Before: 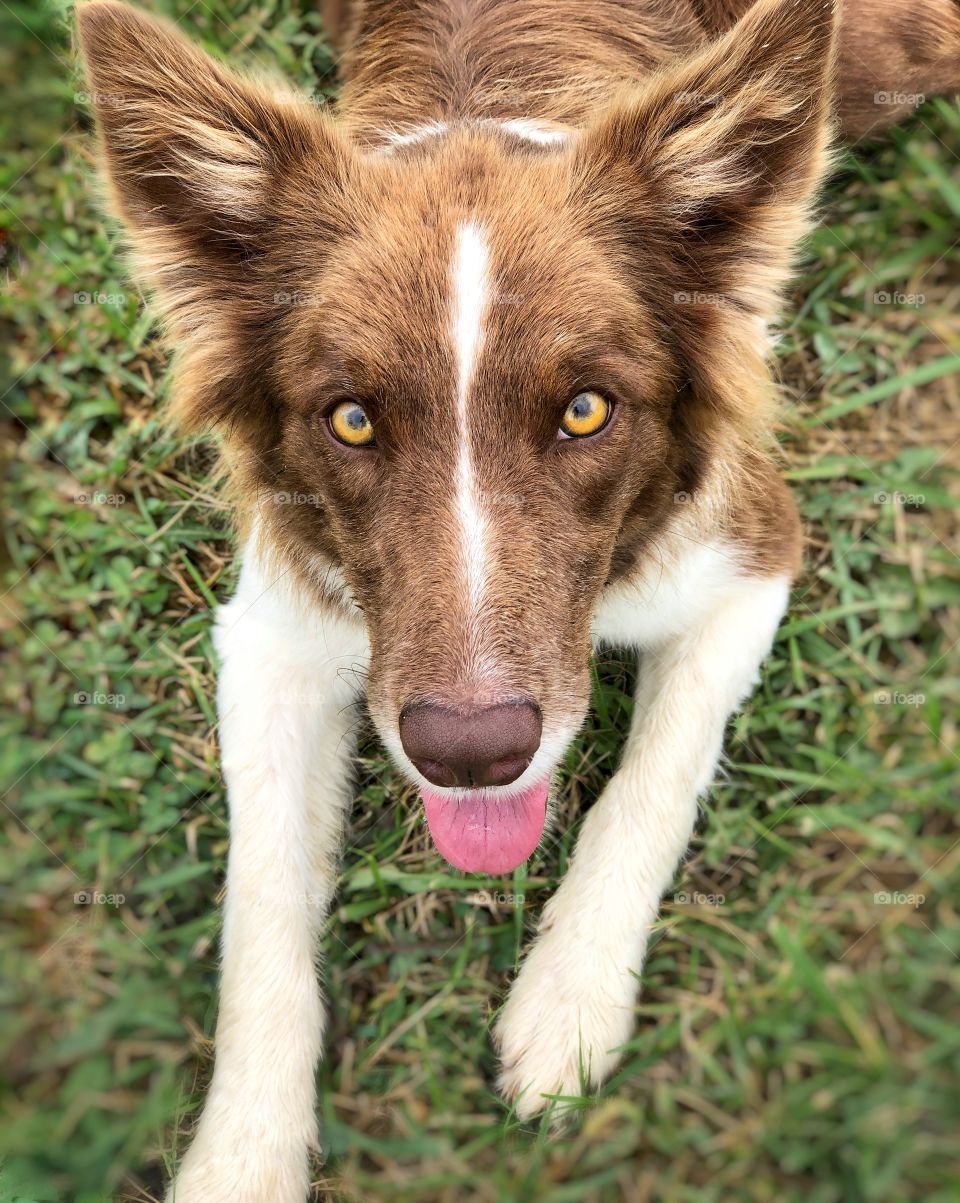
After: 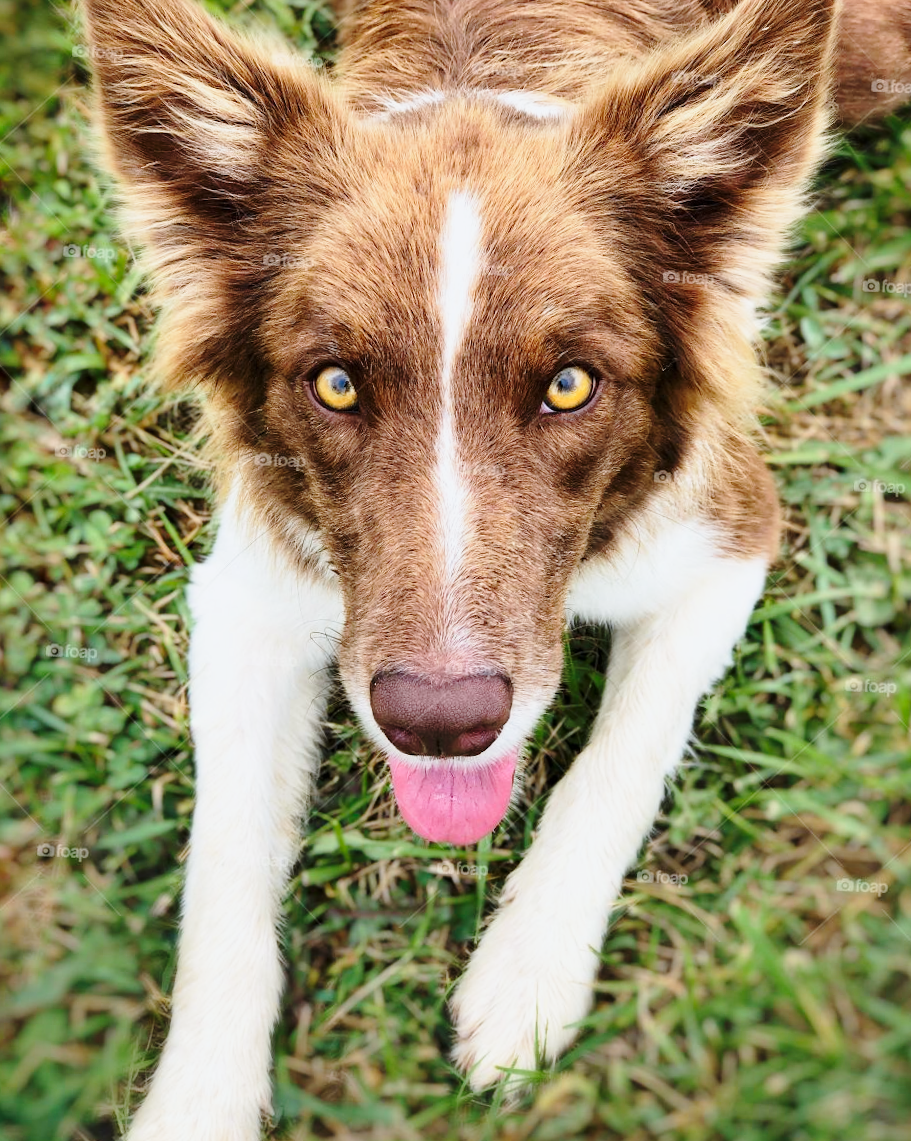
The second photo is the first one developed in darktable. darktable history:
exposure: exposure -0.389 EV, compensate exposure bias true, compensate highlight preservation false
base curve: curves: ch0 [(0, 0) (0.028, 0.03) (0.121, 0.232) (0.46, 0.748) (0.859, 0.968) (1, 1)], preserve colors none
crop and rotate: angle -2.49°
color calibration: output R [0.999, 0.026, -0.11, 0], output G [-0.019, 1.037, -0.099, 0], output B [0.022, -0.023, 0.902, 0], illuminant as shot in camera, x 0.358, y 0.373, temperature 4628.91 K
